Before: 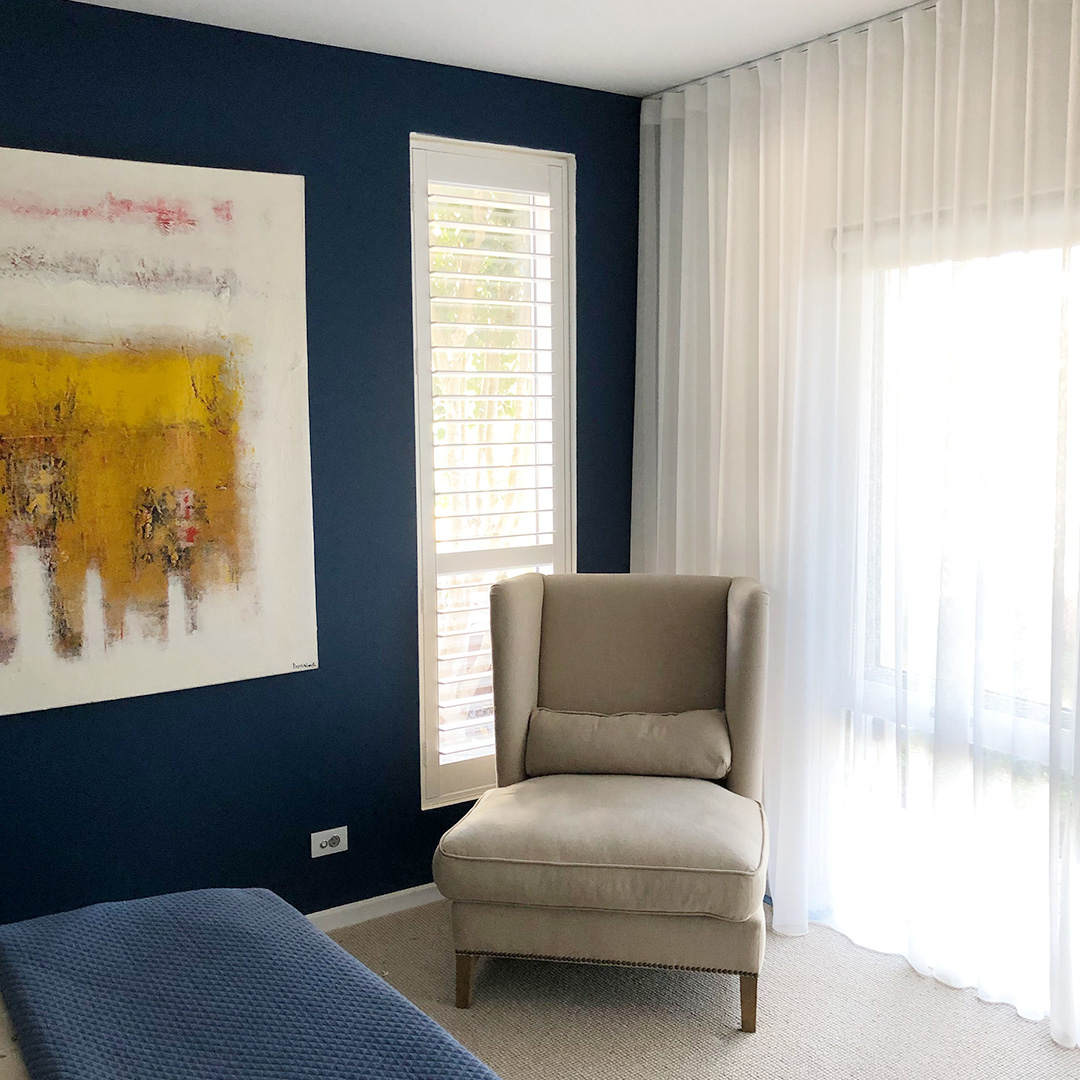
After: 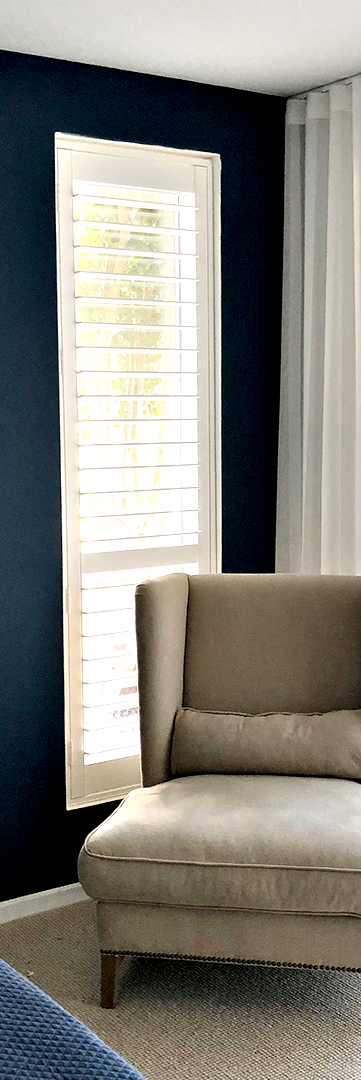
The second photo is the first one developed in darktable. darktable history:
contrast equalizer: octaves 7, y [[0.6 ×6], [0.55 ×6], [0 ×6], [0 ×6], [0 ×6]]
color balance rgb: shadows lift › chroma 0.936%, shadows lift › hue 110.81°, perceptual saturation grading › global saturation 0.664%, perceptual saturation grading › mid-tones 11.735%, global vibrance 5.508%, contrast 3.224%
crop: left 32.931%, right 33.624%
